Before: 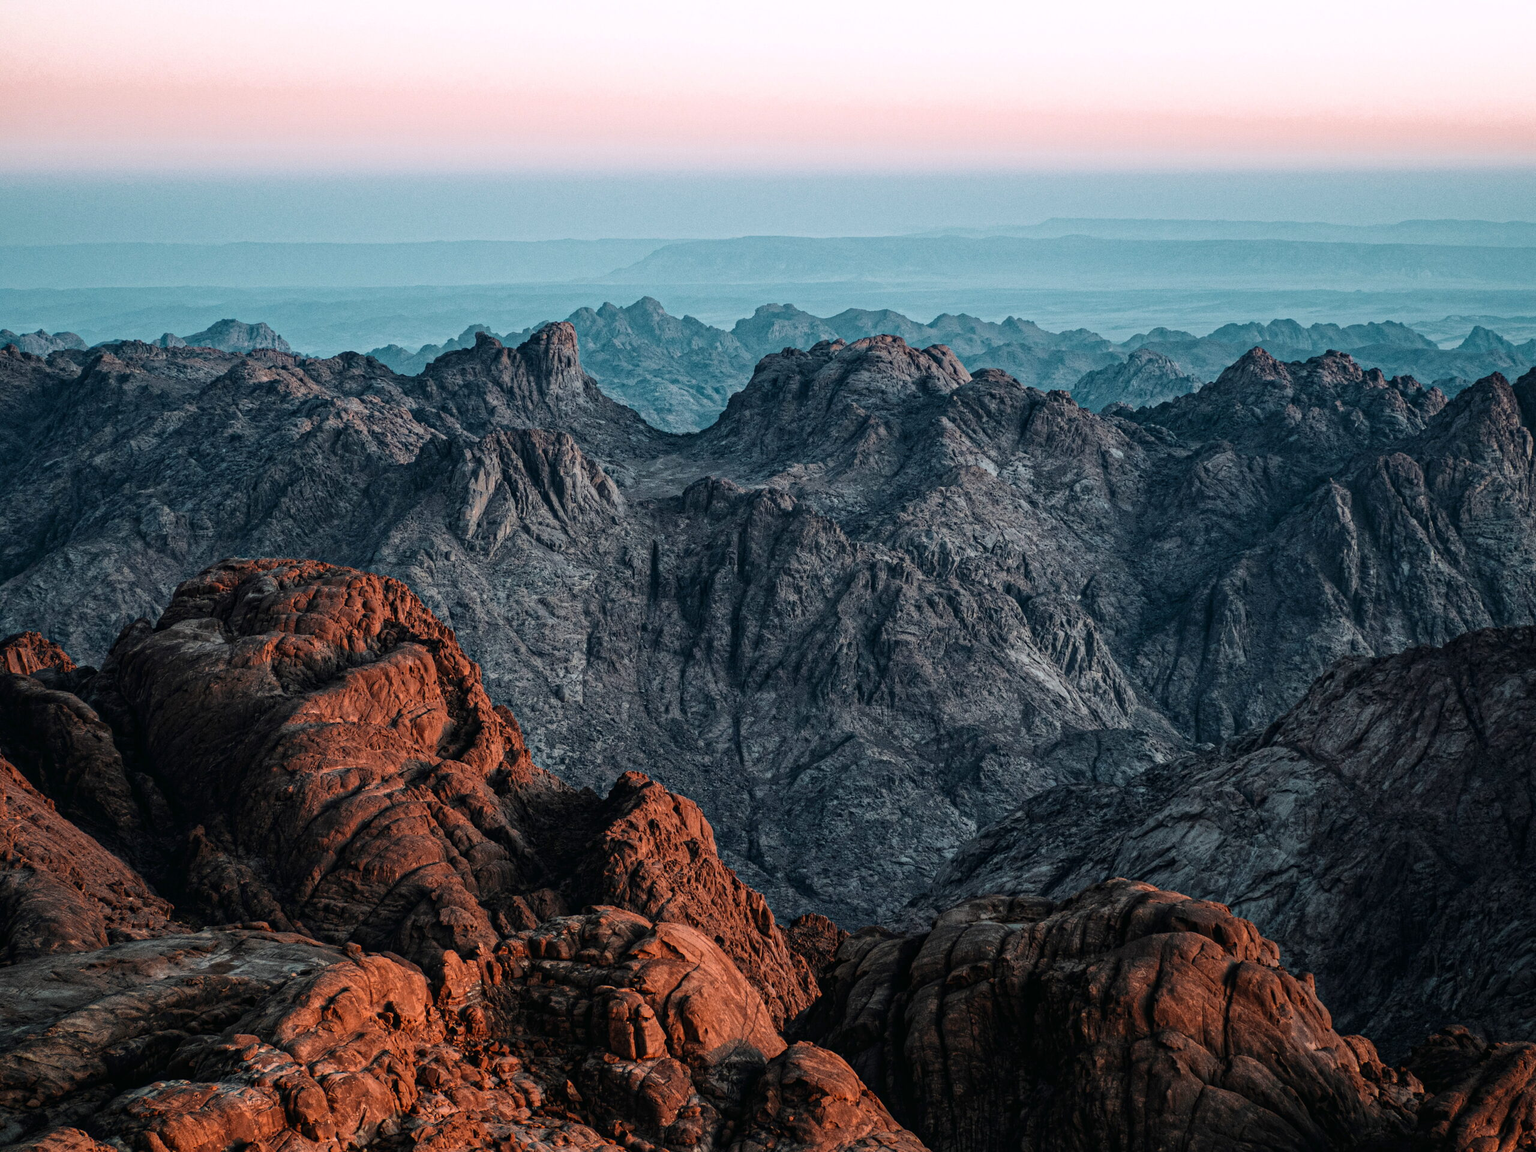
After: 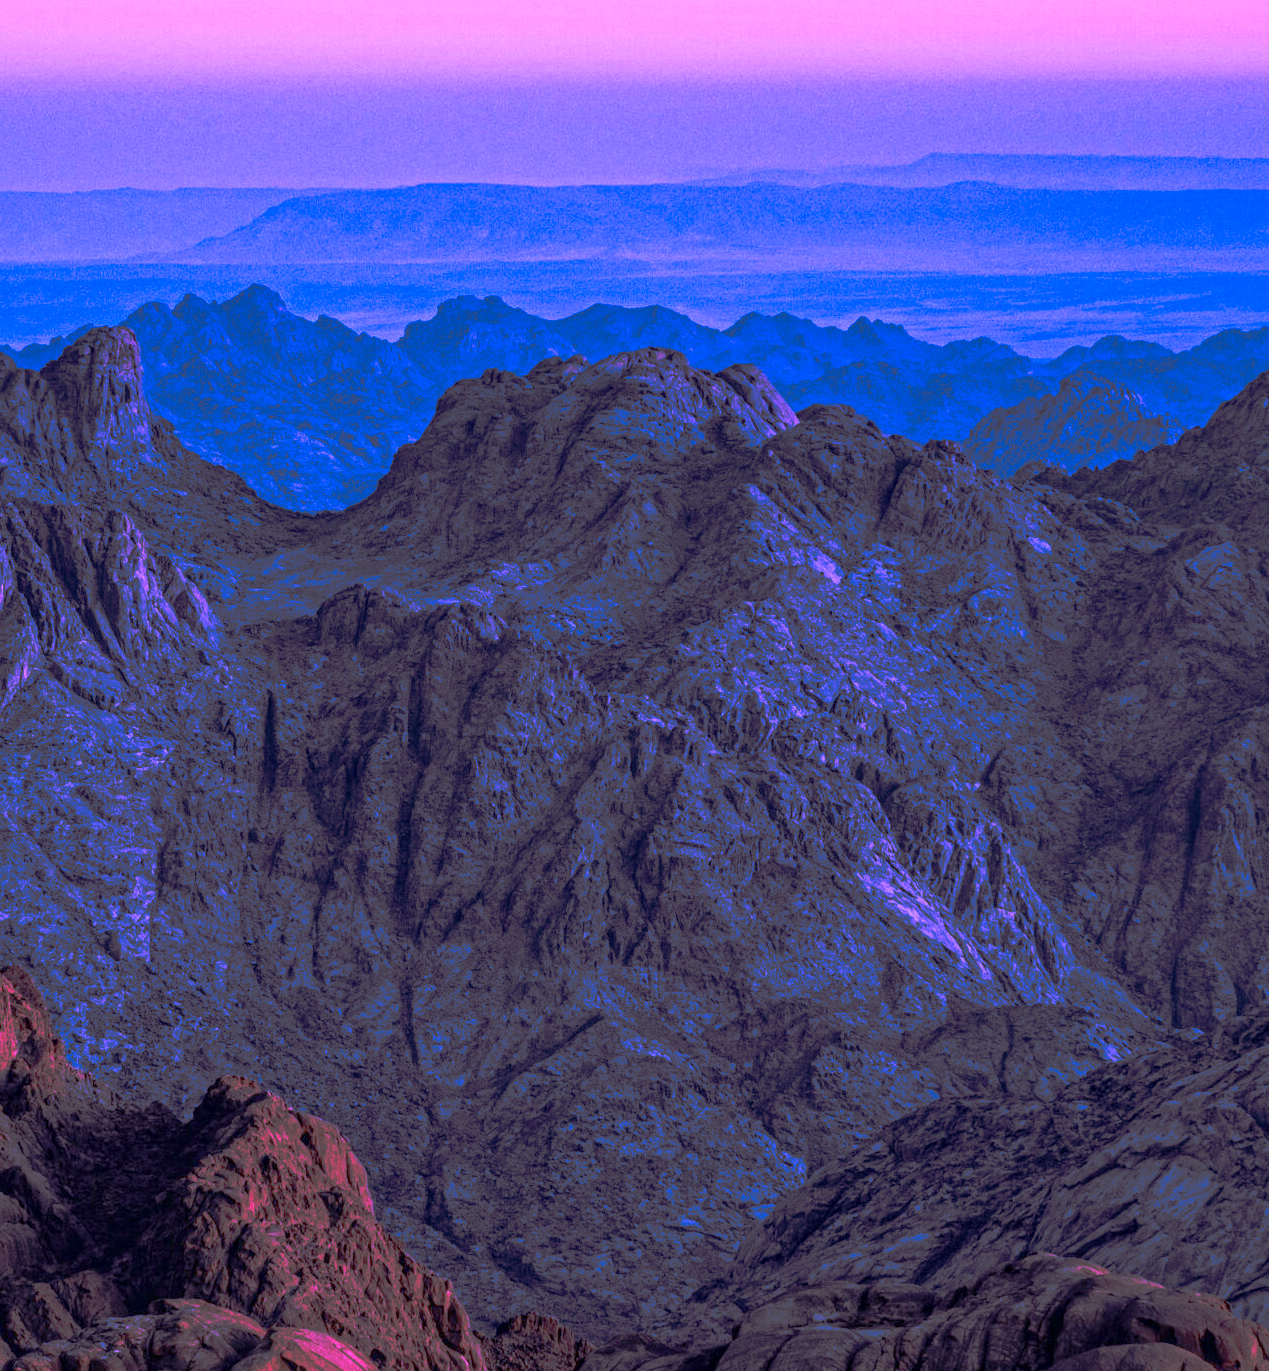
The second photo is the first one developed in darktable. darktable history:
crop: left 32.075%, top 10.976%, right 18.355%, bottom 17.596%
tone curve: curves: ch0 [(0, 0) (0.003, 0.032) (0.53, 0.368) (0.901, 0.866) (1, 1)], preserve colors none
local contrast: on, module defaults
color calibration: illuminant custom, x 0.379, y 0.481, temperature 4443.07 K
